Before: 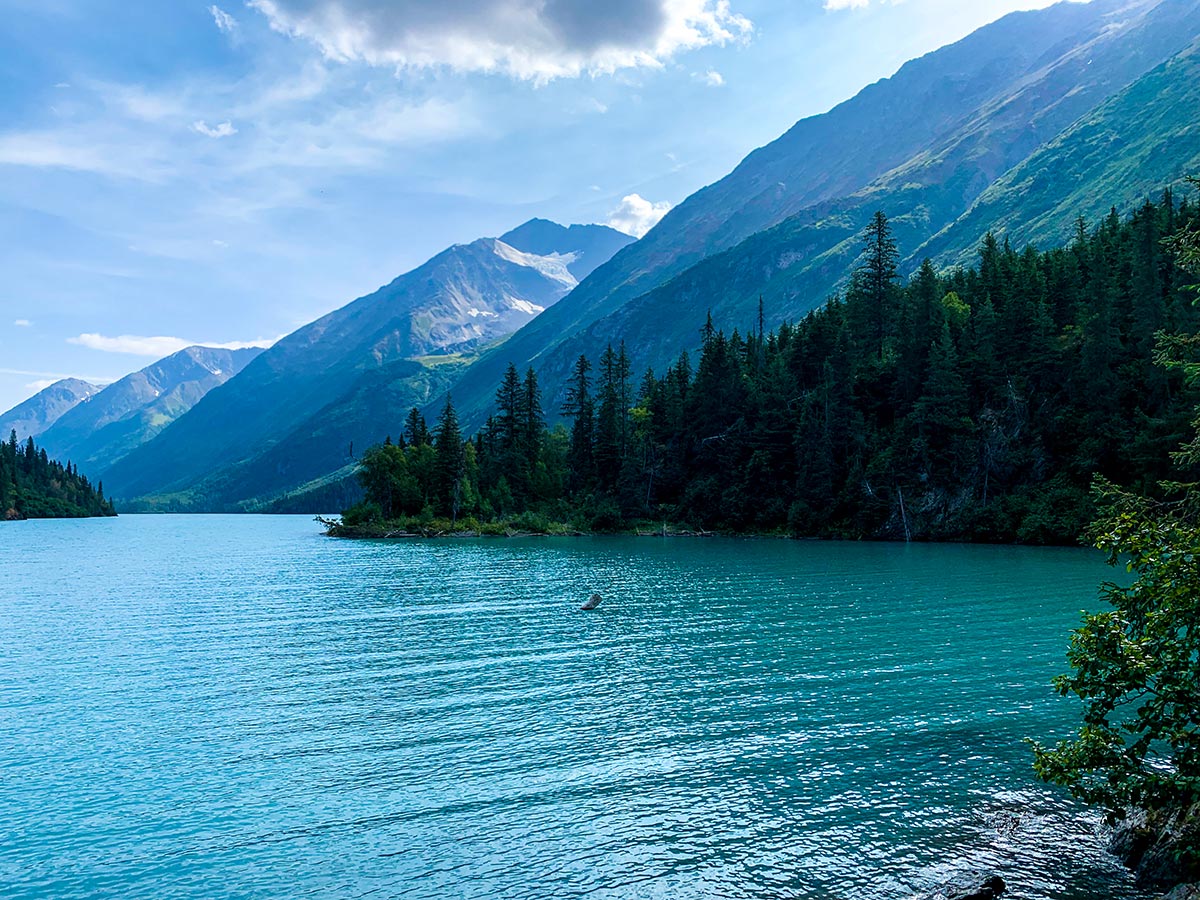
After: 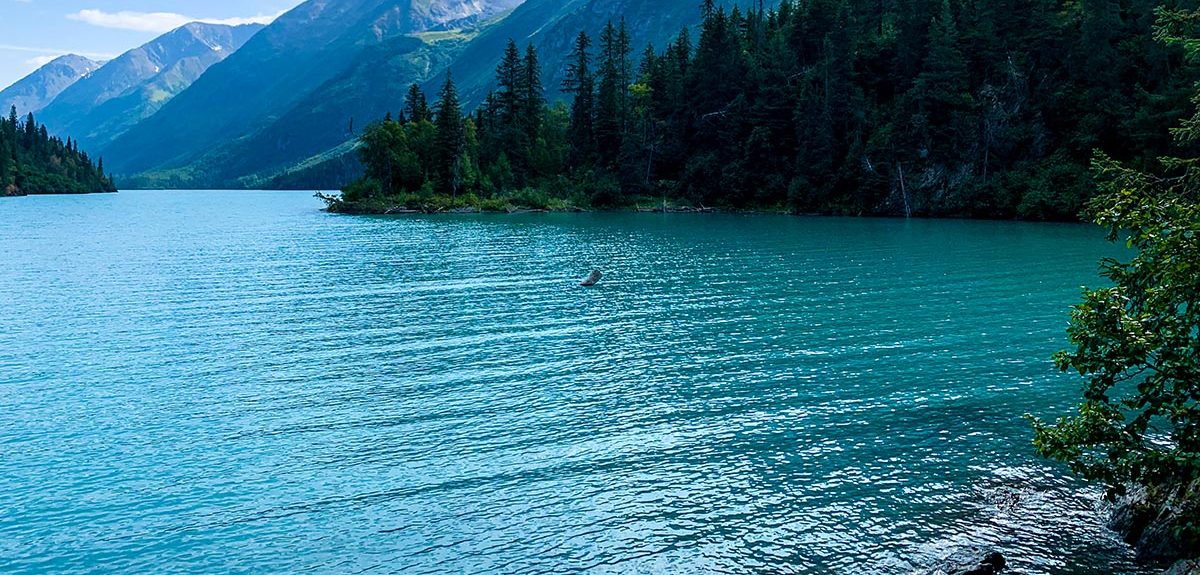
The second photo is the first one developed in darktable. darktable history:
crop and rotate: top 36.107%
